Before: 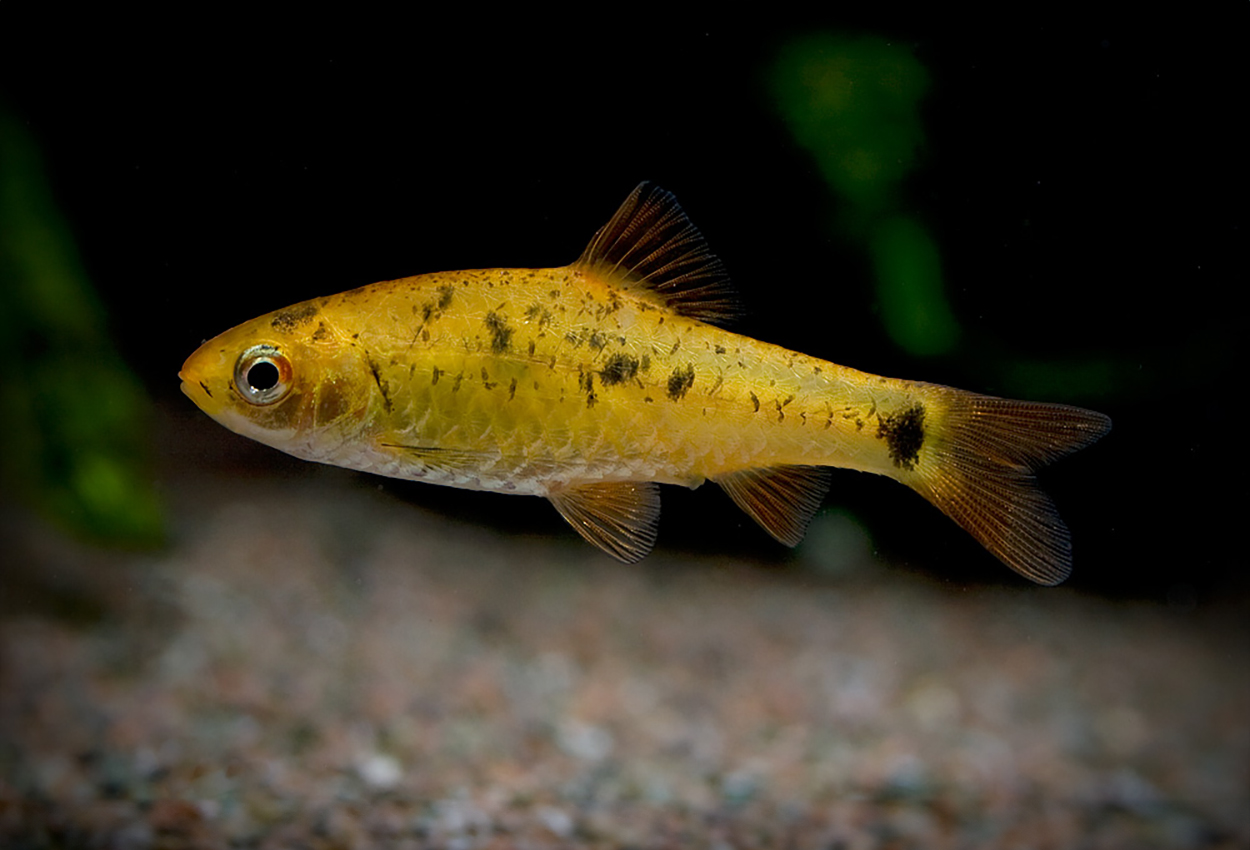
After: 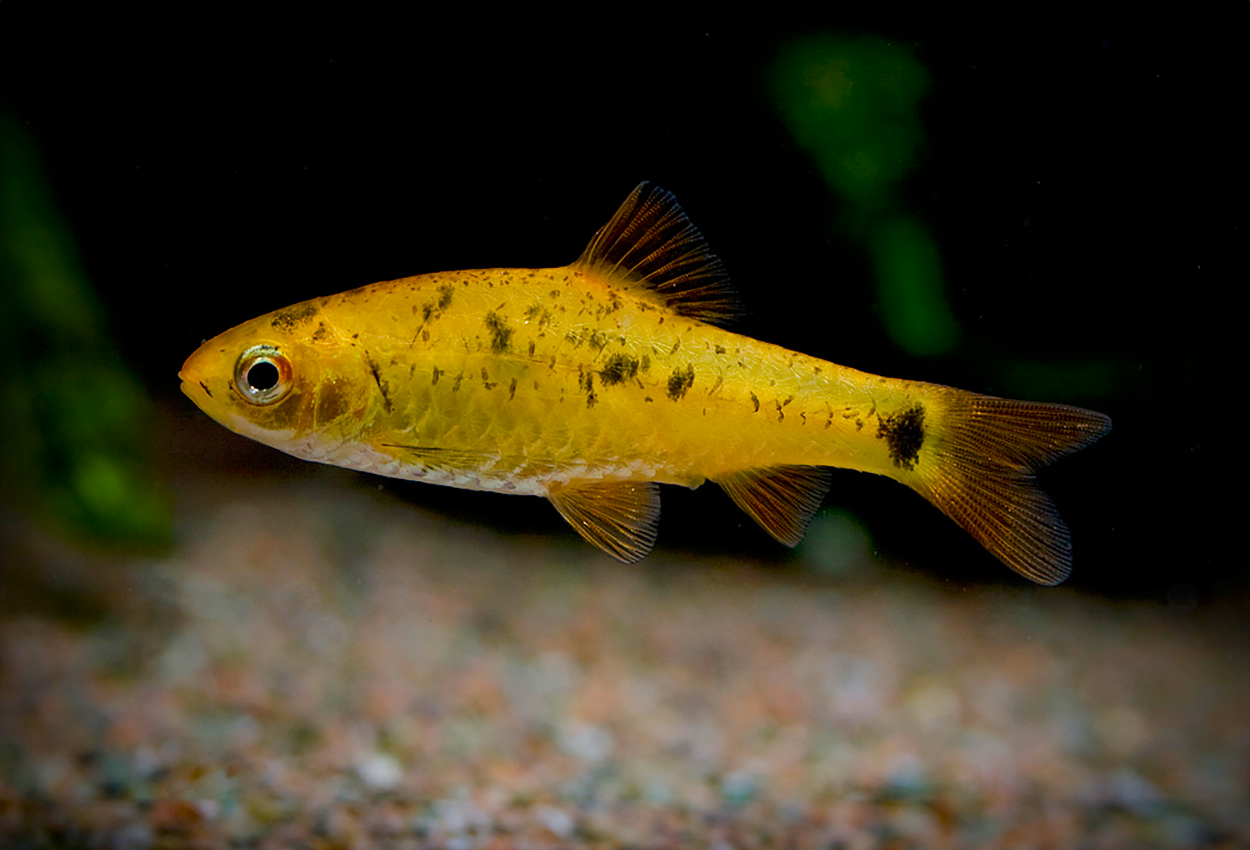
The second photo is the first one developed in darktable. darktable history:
color balance rgb: perceptual saturation grading › global saturation 24.097%, perceptual saturation grading › highlights -24.464%, perceptual saturation grading › mid-tones 24.62%, perceptual saturation grading › shadows 38.892%, perceptual brilliance grading › mid-tones 9.558%, perceptual brilliance grading › shadows 15.557%, global vibrance 20%
